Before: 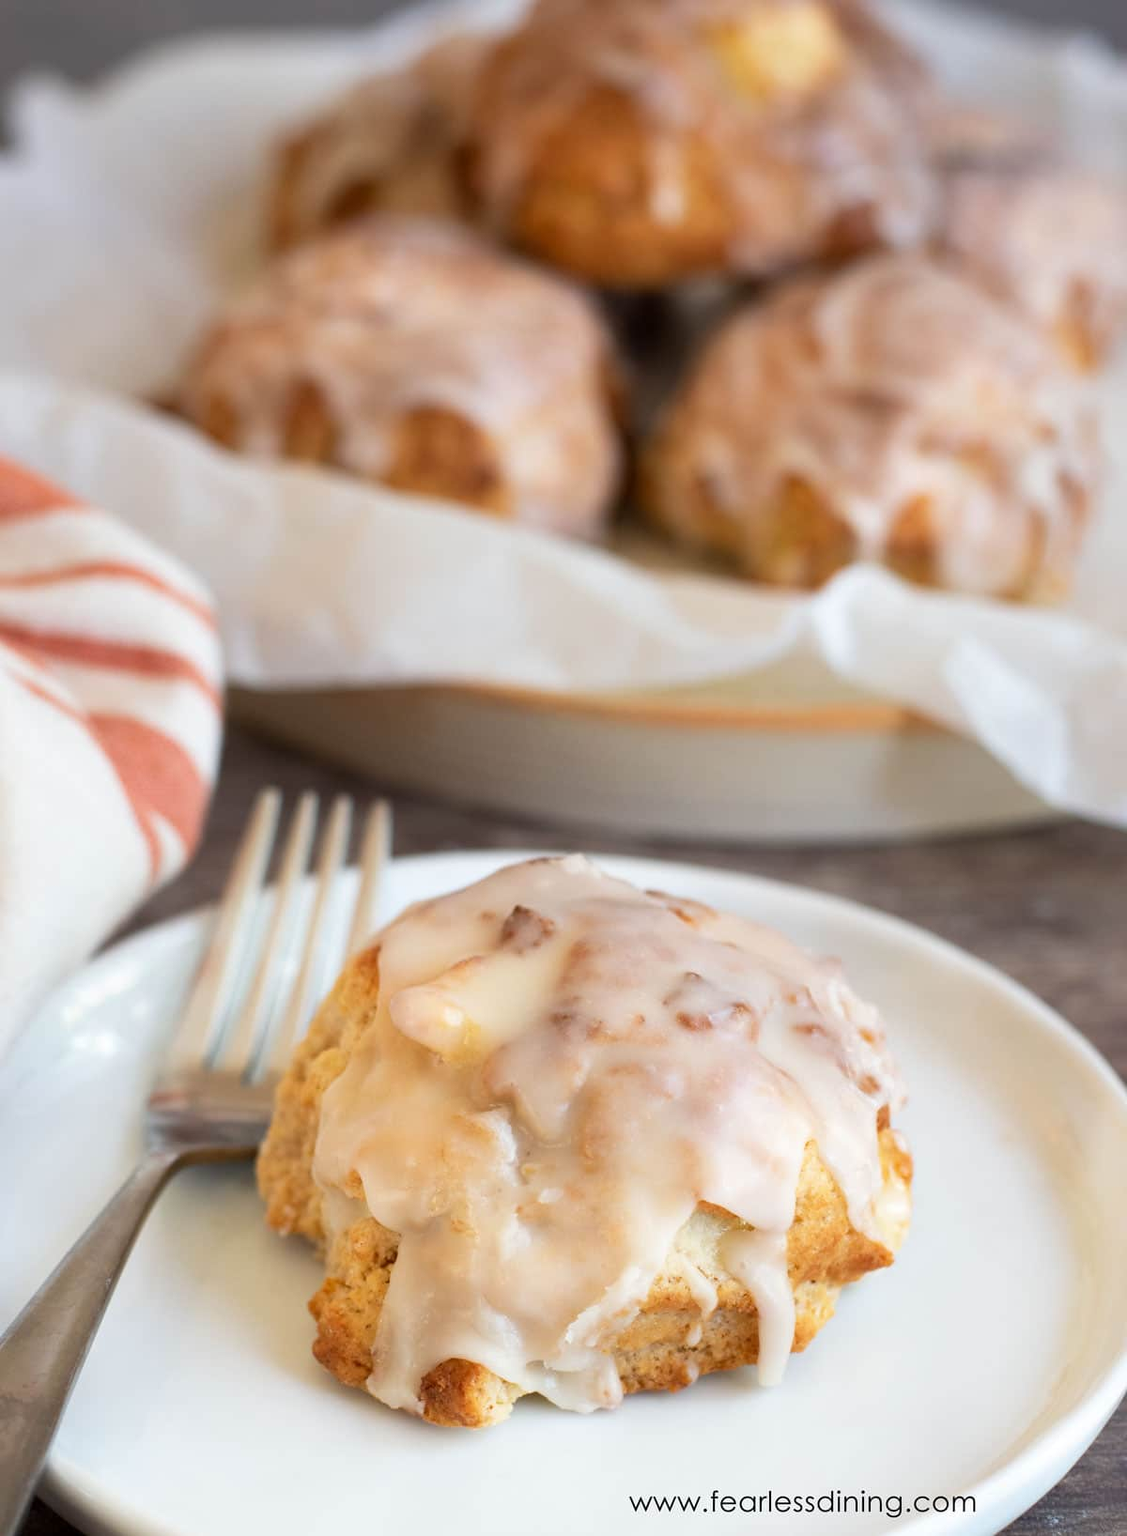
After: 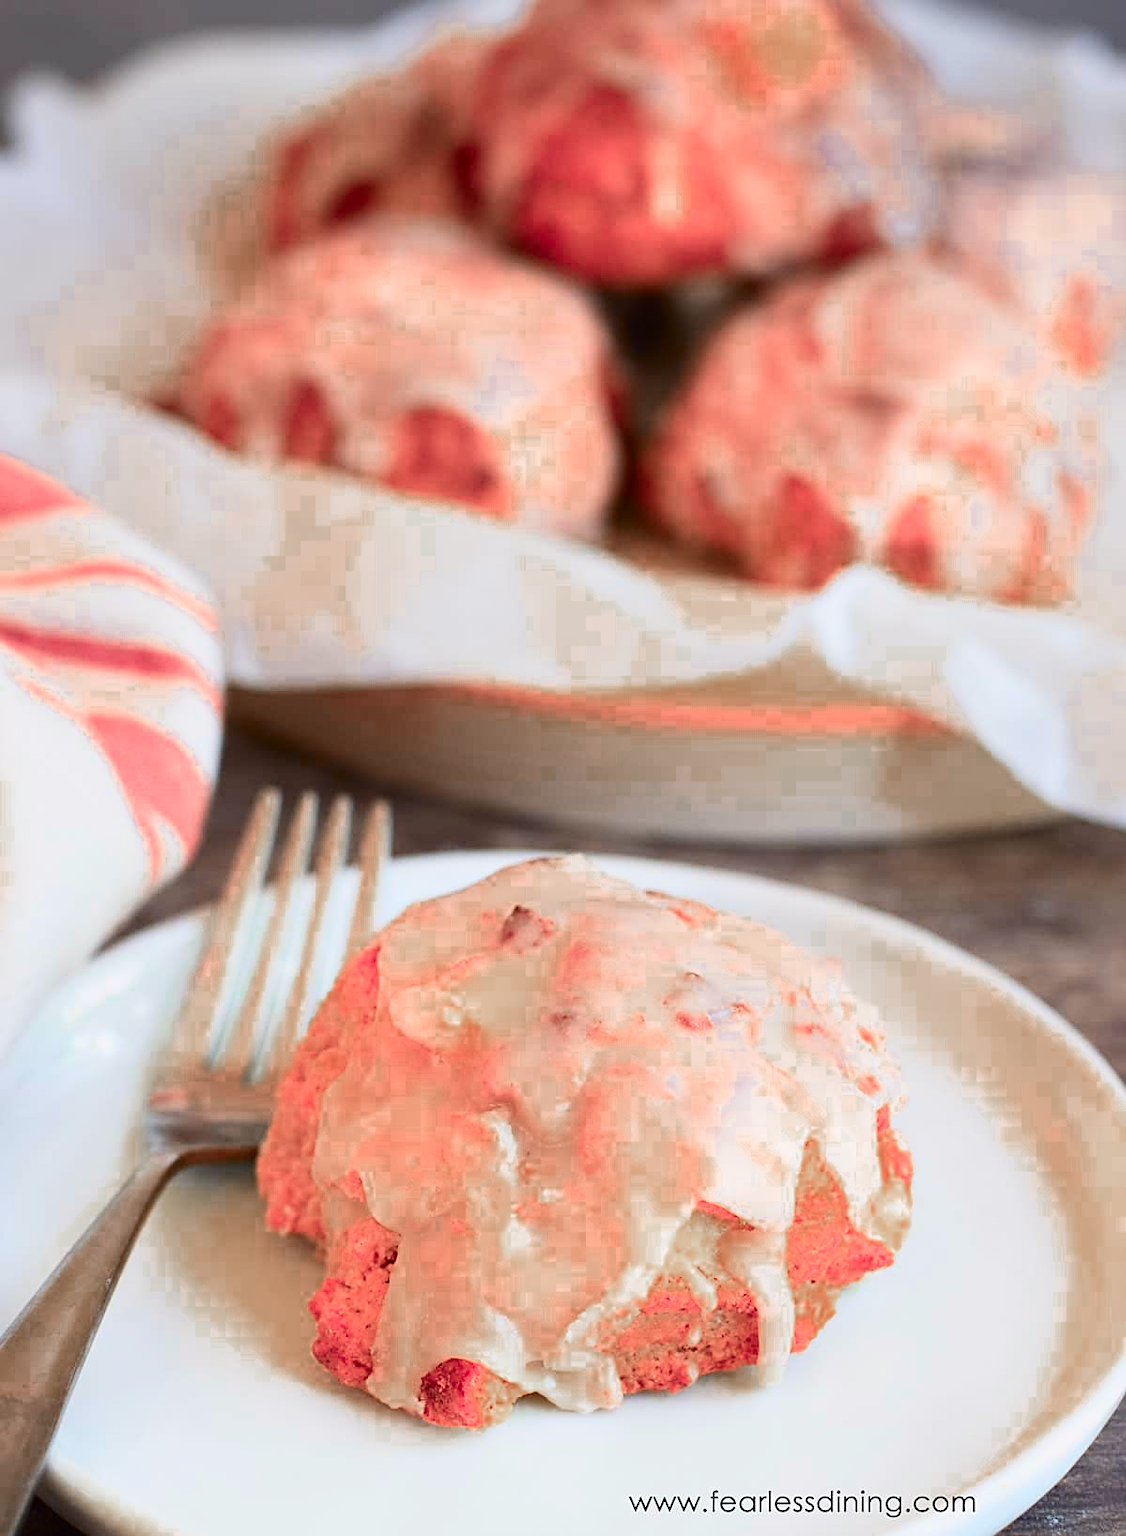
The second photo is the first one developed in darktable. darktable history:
tone curve: curves: ch0 [(0, 0.011) (0.139, 0.106) (0.295, 0.271) (0.499, 0.523) (0.739, 0.782) (0.857, 0.879) (1, 0.967)]; ch1 [(0, 0) (0.272, 0.249) (0.39, 0.379) (0.469, 0.456) (0.495, 0.497) (0.524, 0.53) (0.588, 0.62) (0.725, 0.779) (1, 1)]; ch2 [(0, 0) (0.125, 0.089) (0.35, 0.317) (0.437, 0.42) (0.502, 0.499) (0.533, 0.553) (0.599, 0.638) (1, 1)], color space Lab, independent channels, preserve colors none
sharpen: on, module defaults
color zones: curves: ch0 [(0.006, 0.385) (0.143, 0.563) (0.243, 0.321) (0.352, 0.464) (0.516, 0.456) (0.625, 0.5) (0.75, 0.5) (0.875, 0.5)]; ch1 [(0, 0.5) (0.134, 0.504) (0.246, 0.463) (0.421, 0.515) (0.5, 0.56) (0.625, 0.5) (0.75, 0.5) (0.875, 0.5)]; ch2 [(0, 0.5) (0.131, 0.426) (0.307, 0.289) (0.38, 0.188) (0.513, 0.216) (0.625, 0.548) (0.75, 0.468) (0.838, 0.396) (0.971, 0.311)]
